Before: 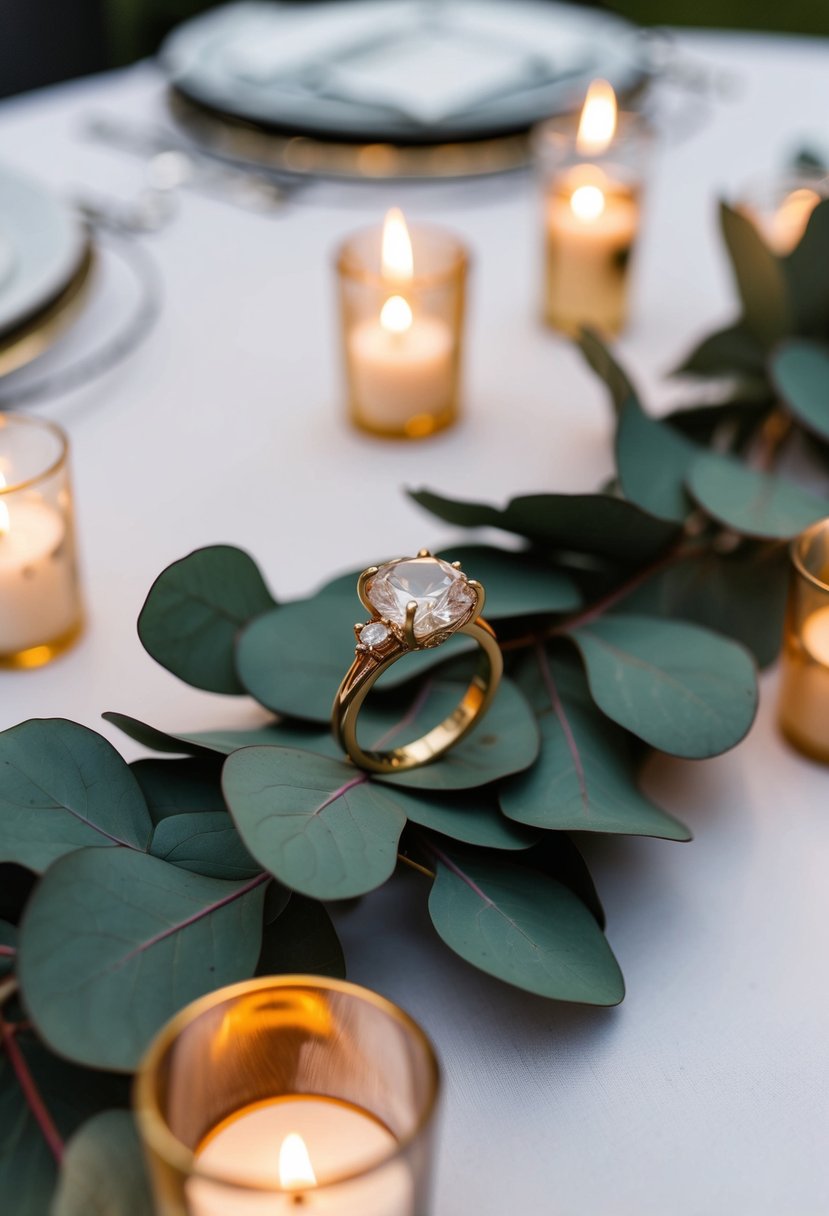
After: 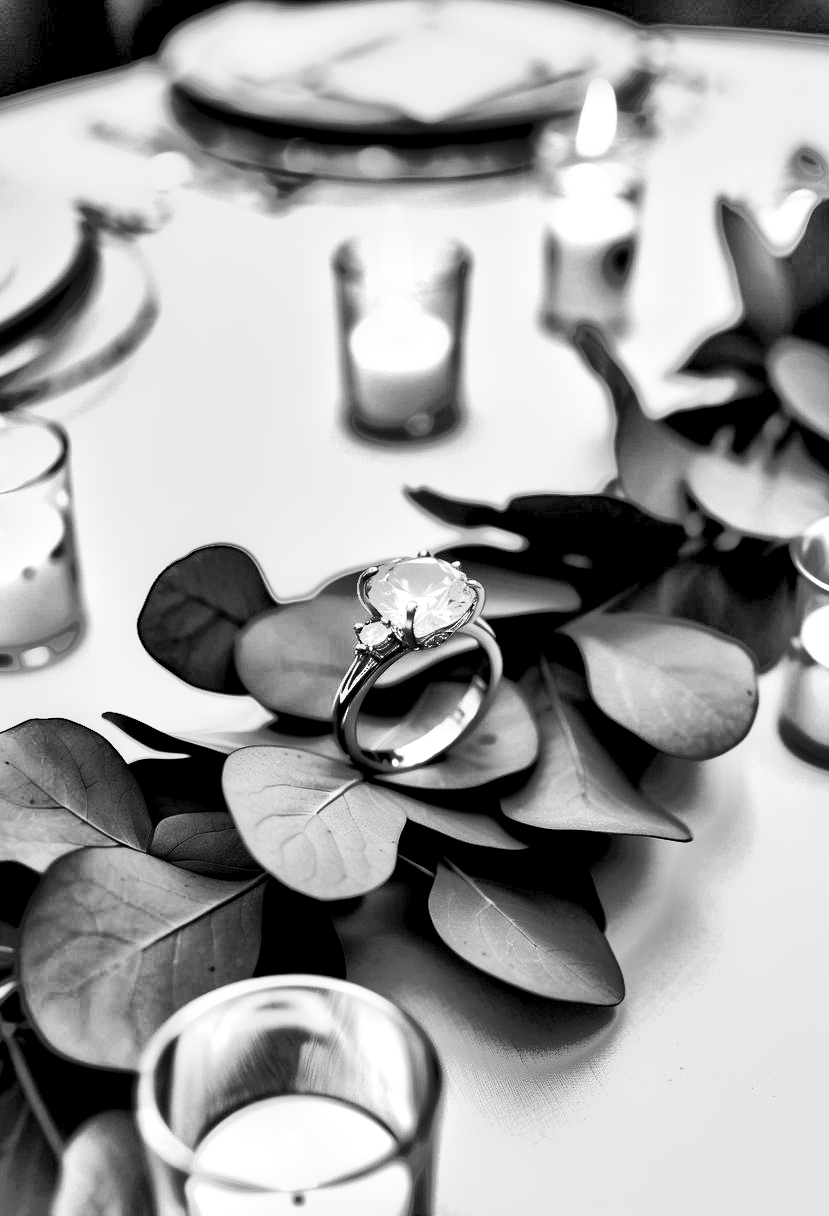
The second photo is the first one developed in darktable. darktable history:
contrast brightness saturation: contrast 0.28
exposure: exposure 0.2 EV, compensate highlight preservation false
base curve: curves: ch0 [(0, 0) (0.028, 0.03) (0.121, 0.232) (0.46, 0.748) (0.859, 0.968) (1, 1)], preserve colors none
monochrome: a 26.22, b 42.67, size 0.8
local contrast: mode bilateral grid, contrast 25, coarseness 60, detail 151%, midtone range 0.2
tone mapping: contrast compression 1.5, spatial extent 10 | blend: blend mode average, opacity 100%; mask: uniform (no mask)
shadows and highlights: shadows 75, highlights -60.85, soften with gaussian
contrast equalizer: y [[0.535, 0.543, 0.548, 0.548, 0.542, 0.532], [0.5 ×6], [0.5 ×6], [0 ×6], [0 ×6]]
tone curve: curves: ch0 [(0, 0) (0.004, 0.001) (0.133, 0.16) (0.325, 0.399) (0.475, 0.588) (0.832, 0.903) (1, 1)], color space Lab, linked channels, preserve colors none
levels: black 3.83%, white 90.64%, levels [0.044, 0.416, 0.908]
